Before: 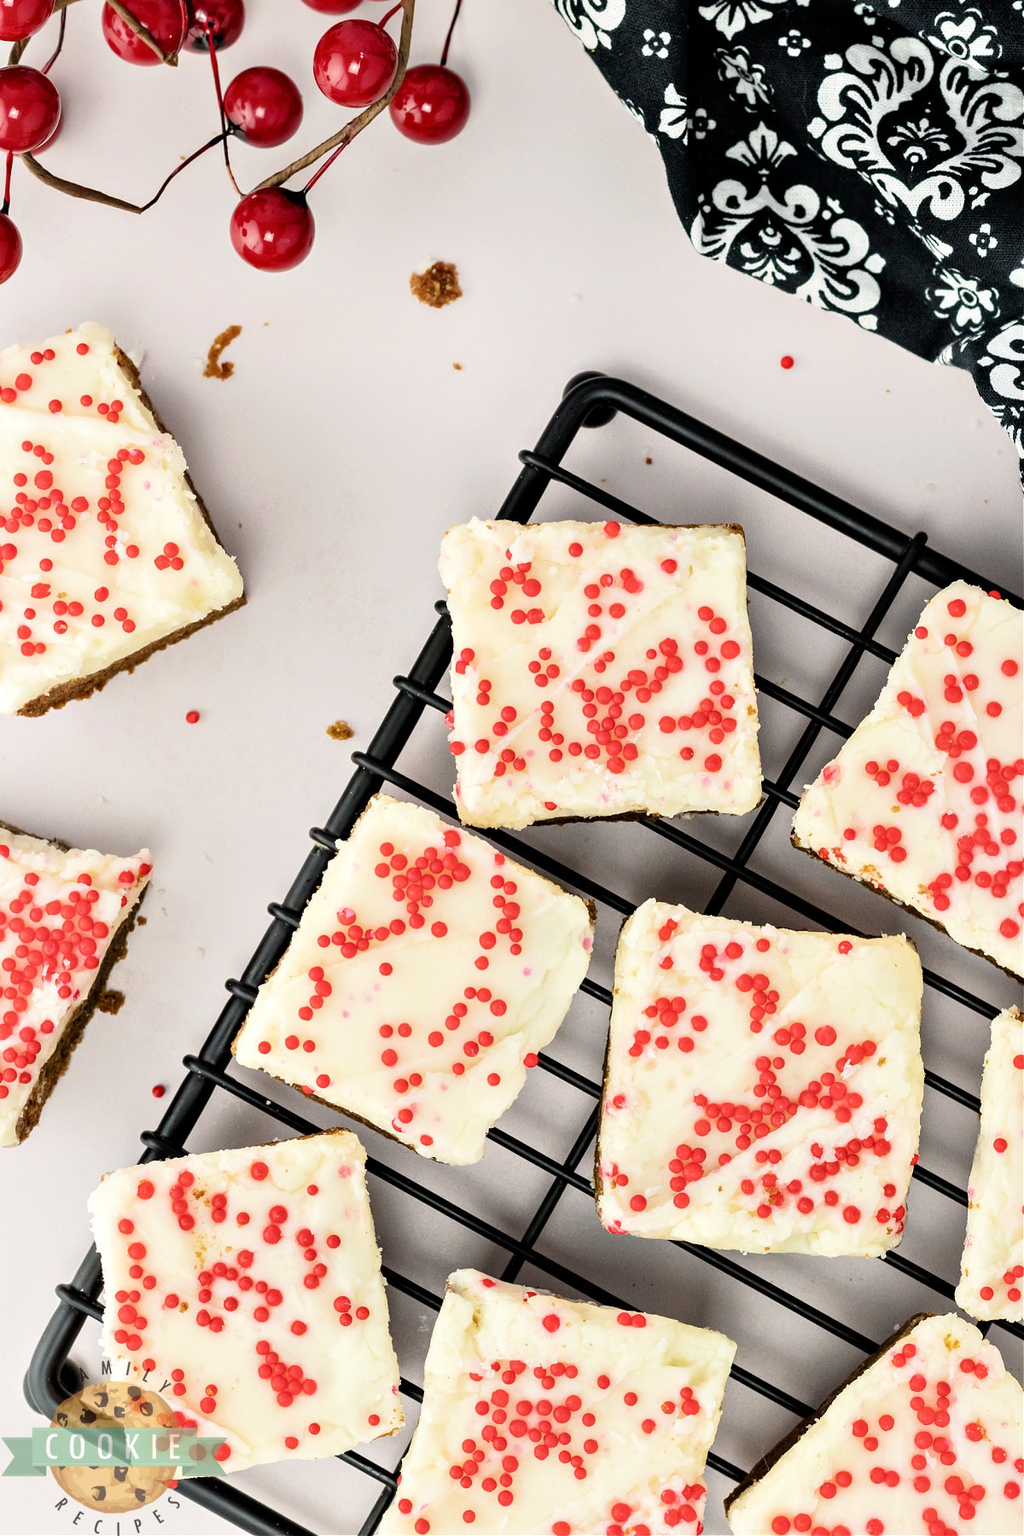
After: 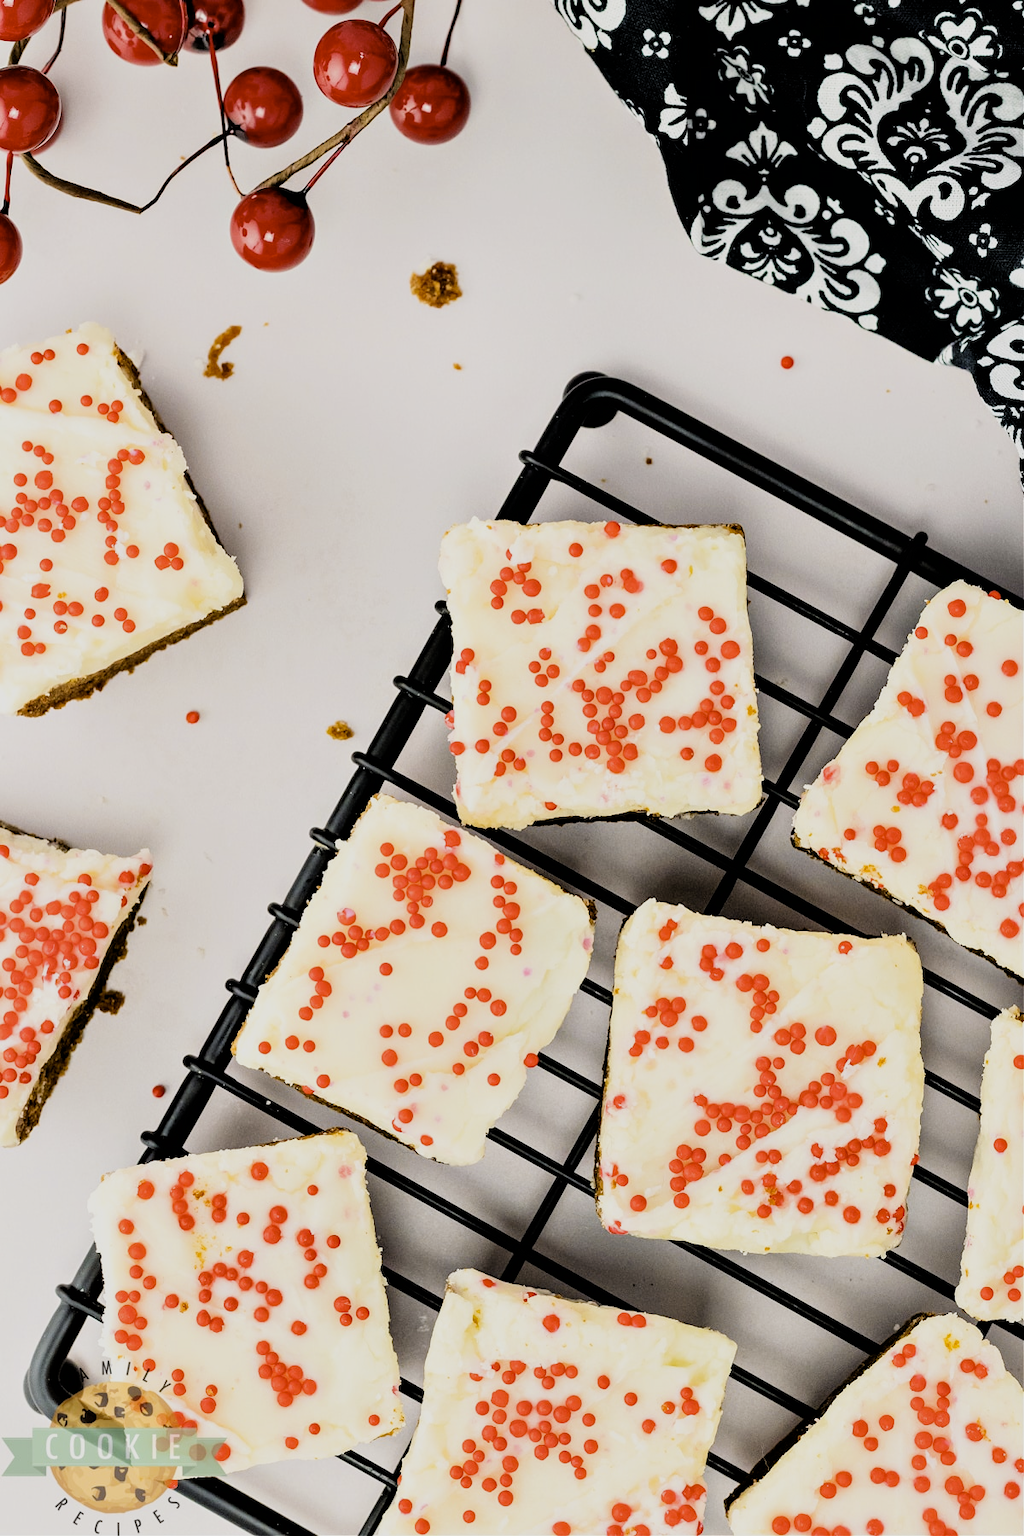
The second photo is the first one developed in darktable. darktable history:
filmic rgb: black relative exposure -5 EV, hardness 2.88, contrast 1.2, highlights saturation mix -30%
color contrast: green-magenta contrast 0.85, blue-yellow contrast 1.25, unbound 0
